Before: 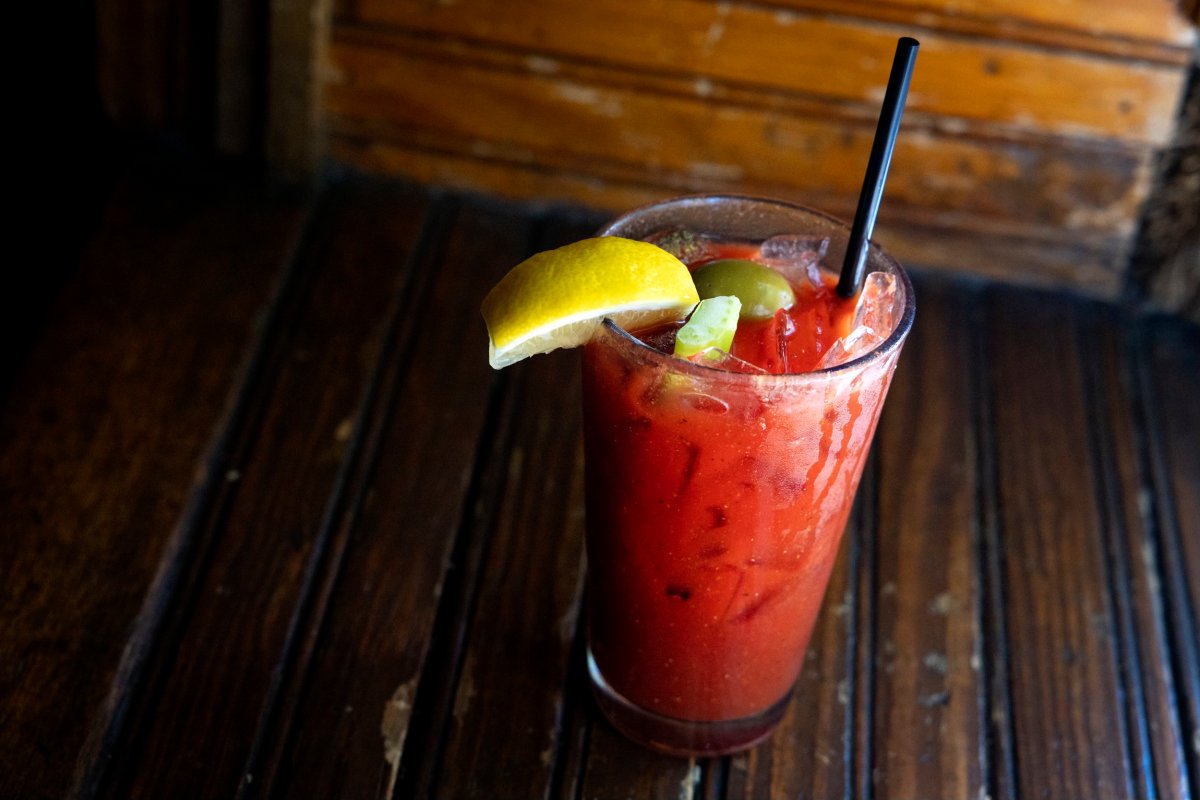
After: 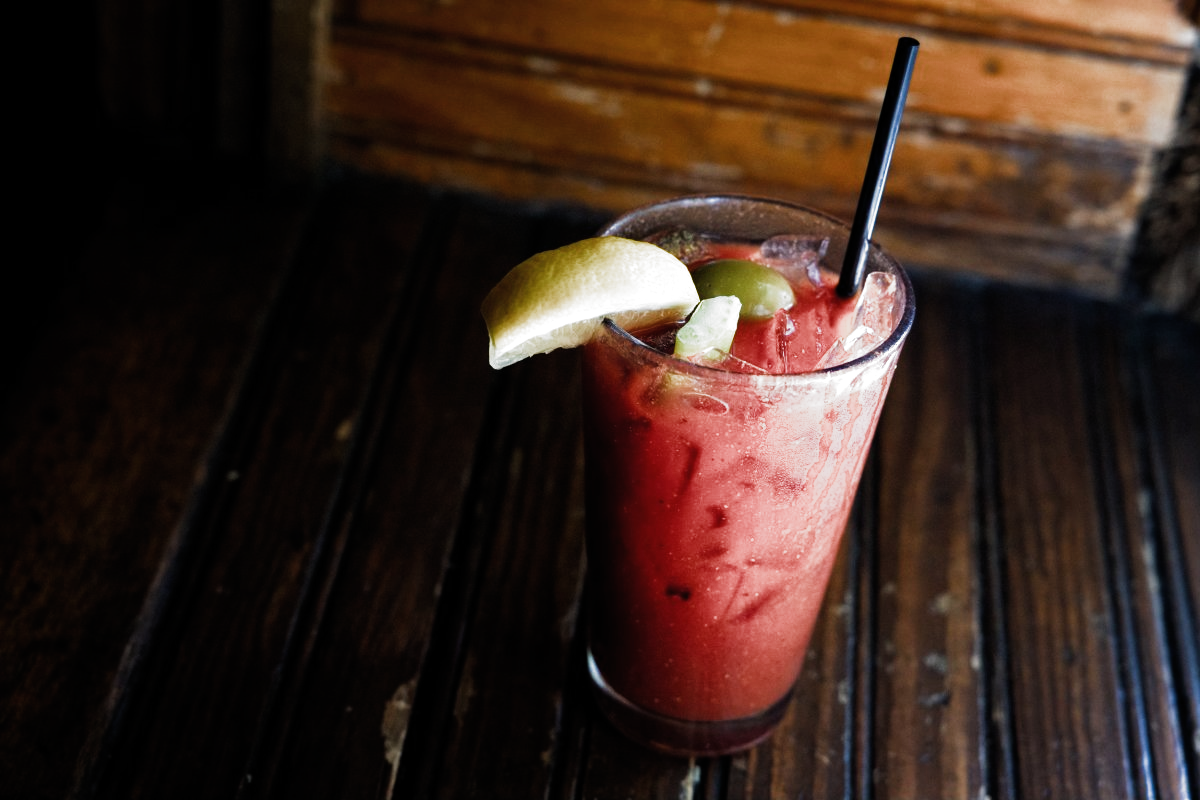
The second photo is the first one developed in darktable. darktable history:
filmic rgb: black relative exposure -9.07 EV, white relative exposure 2.3 EV, hardness 7.43, color science v5 (2021), iterations of high-quality reconstruction 0, contrast in shadows safe, contrast in highlights safe
color calibration: illuminant same as pipeline (D50), adaptation XYZ, x 0.346, y 0.357, temperature 5012.57 K
